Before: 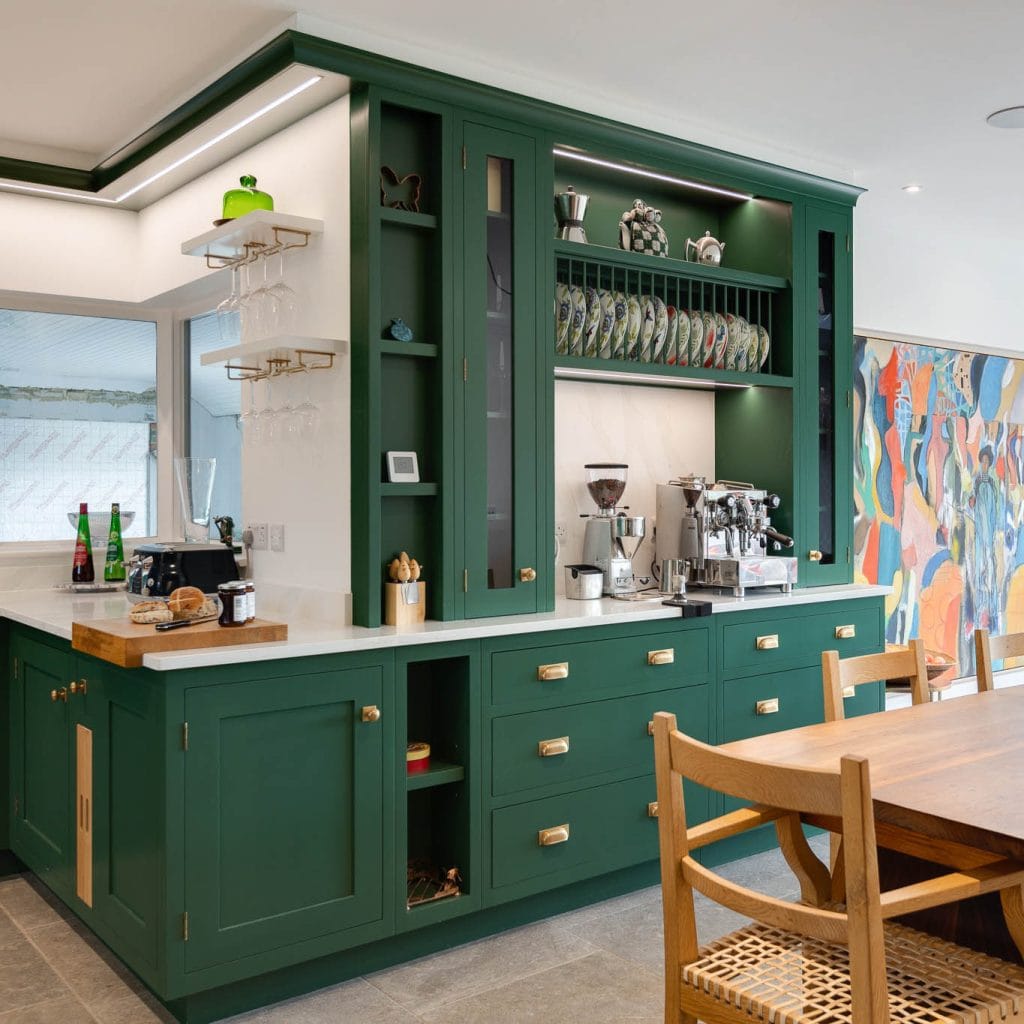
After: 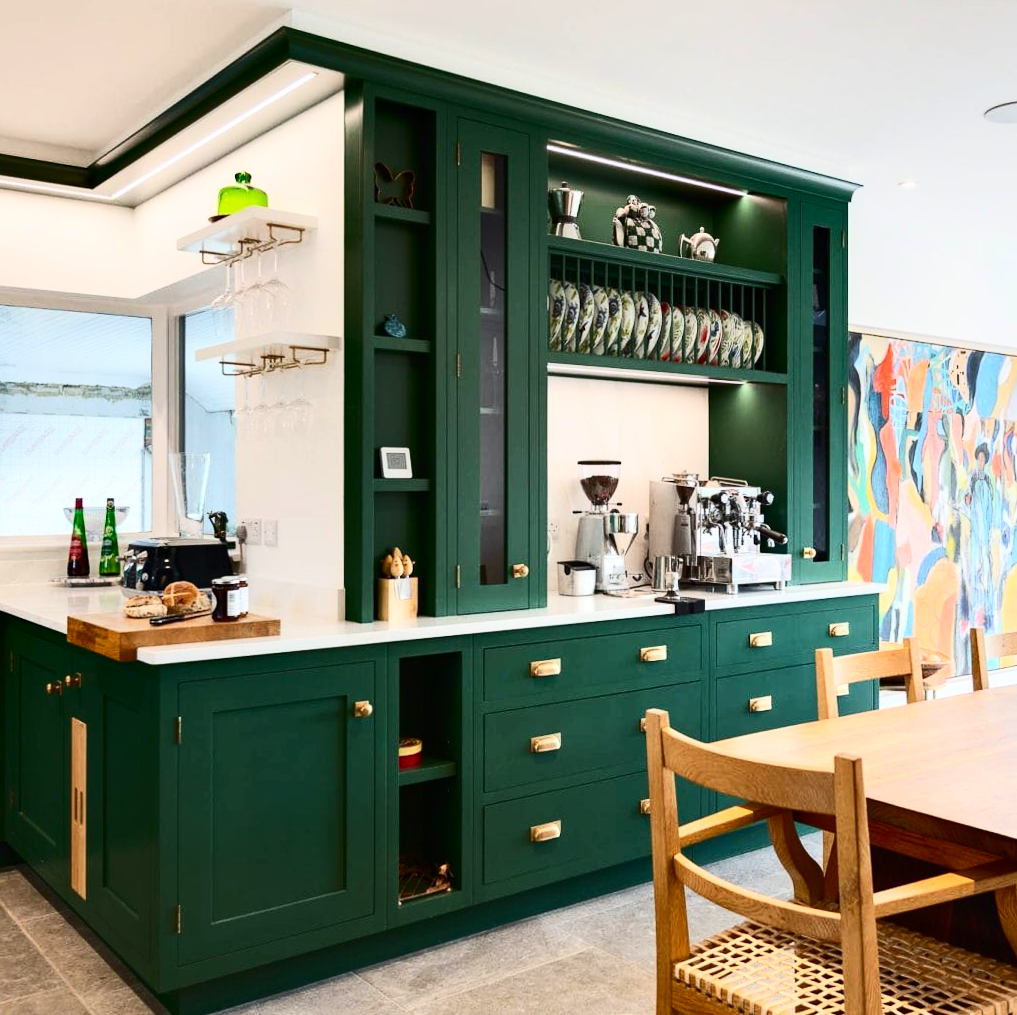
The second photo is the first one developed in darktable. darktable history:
contrast brightness saturation: contrast 0.4, brightness 0.1, saturation 0.21
rotate and perspective: rotation 0.192°, lens shift (horizontal) -0.015, crop left 0.005, crop right 0.996, crop top 0.006, crop bottom 0.99
